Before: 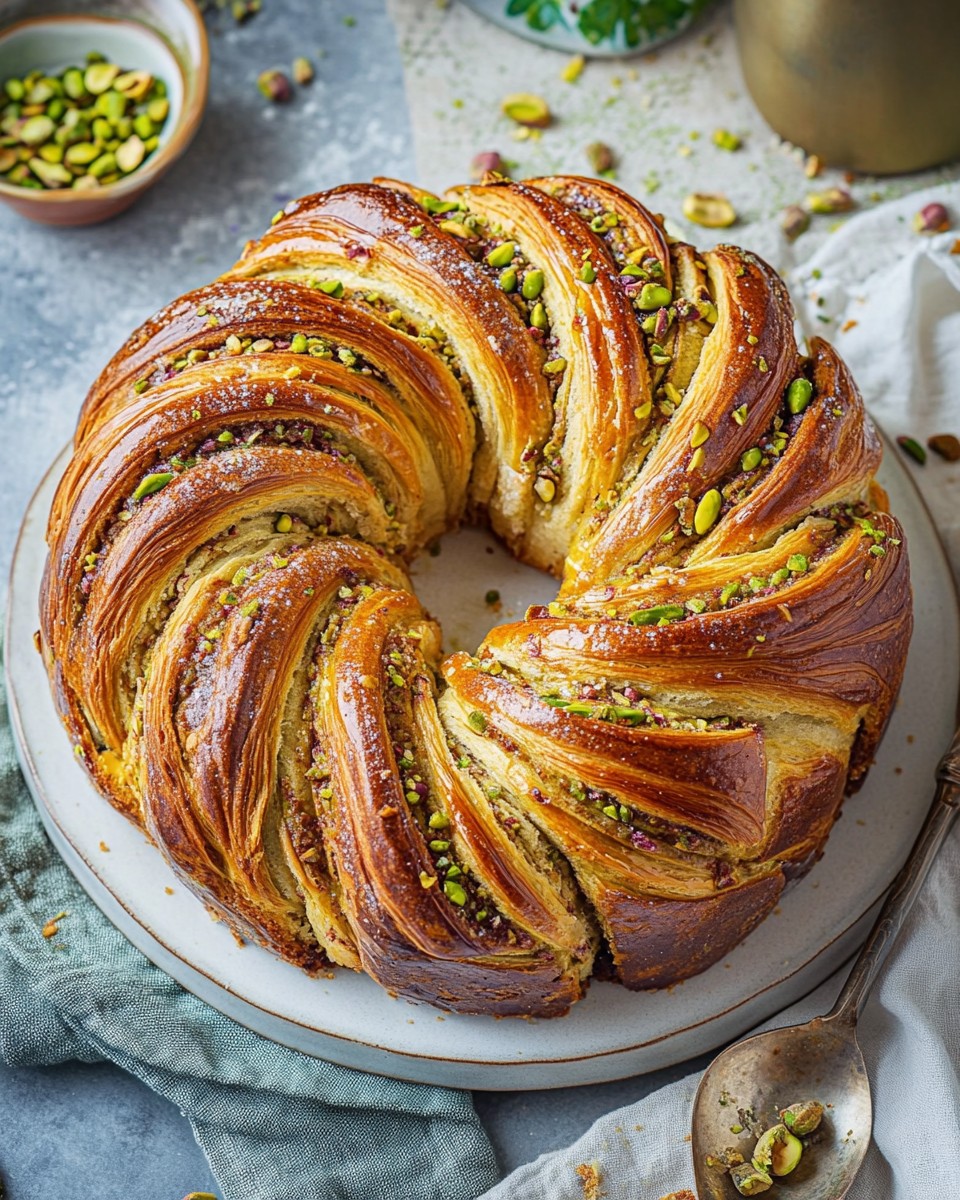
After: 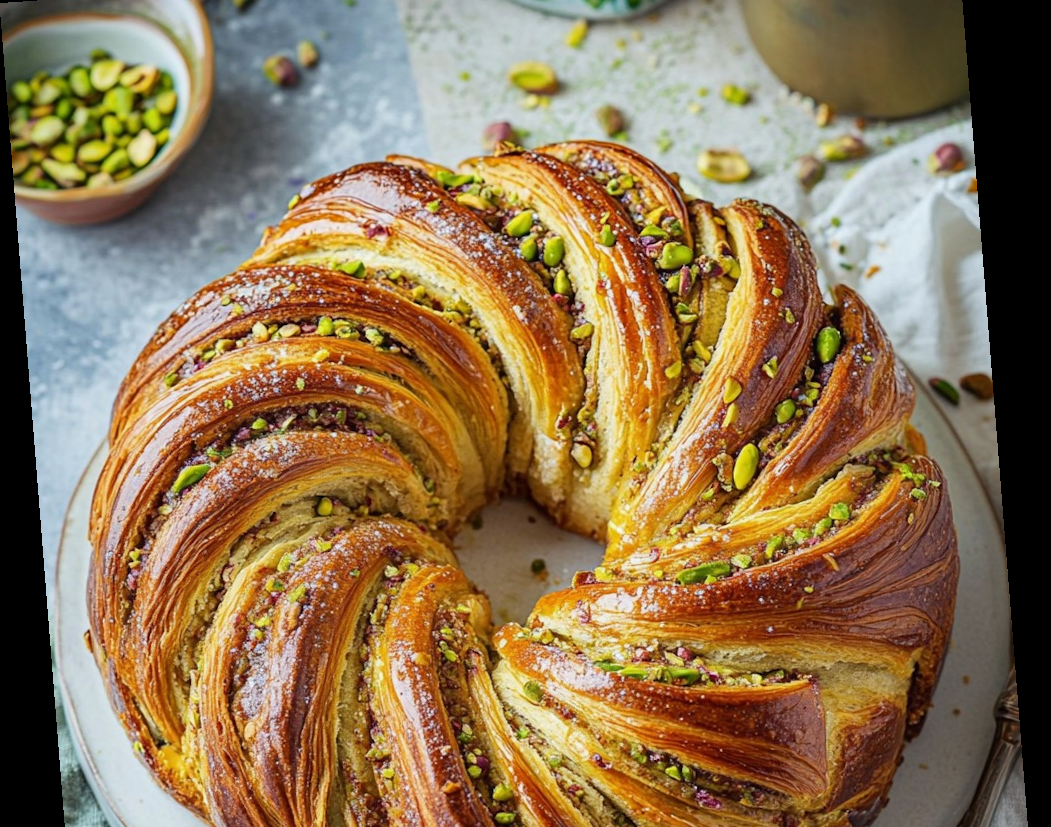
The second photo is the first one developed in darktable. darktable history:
rotate and perspective: rotation -4.2°, shear 0.006, automatic cropping off
crop and rotate: top 4.848%, bottom 29.503%
white balance: red 0.978, blue 0.999
